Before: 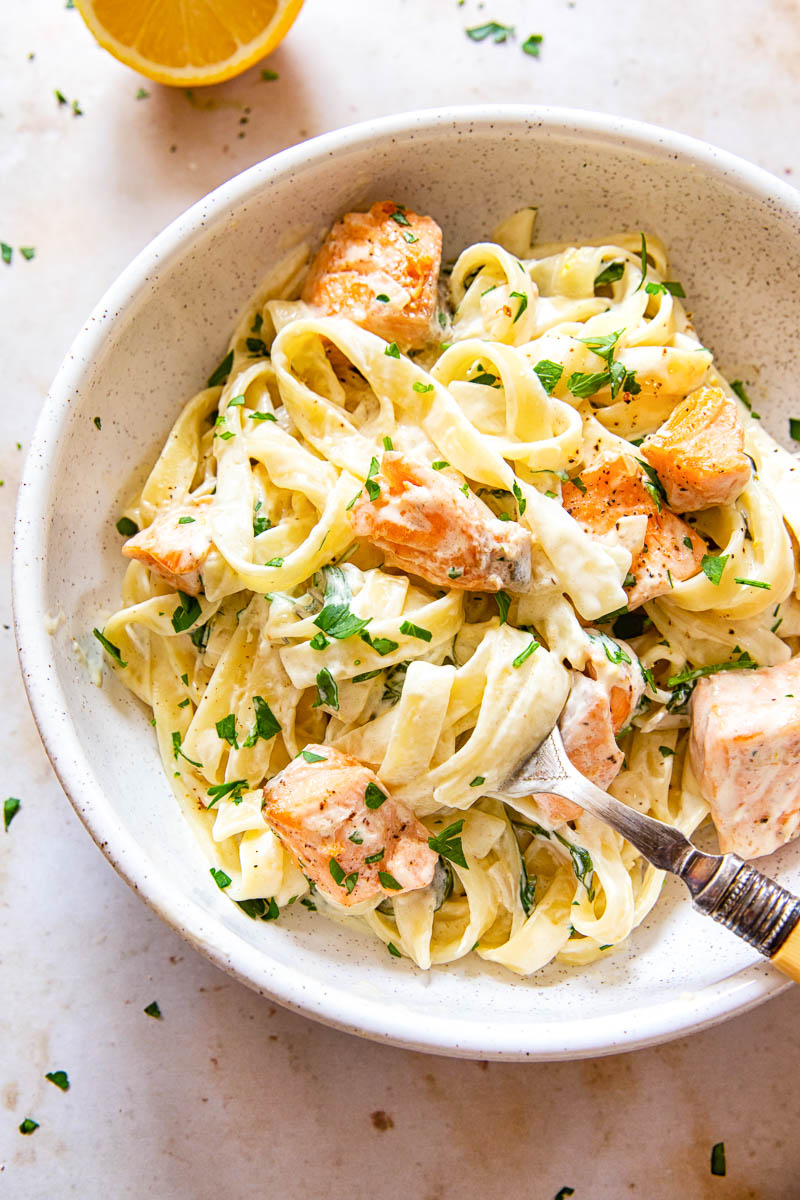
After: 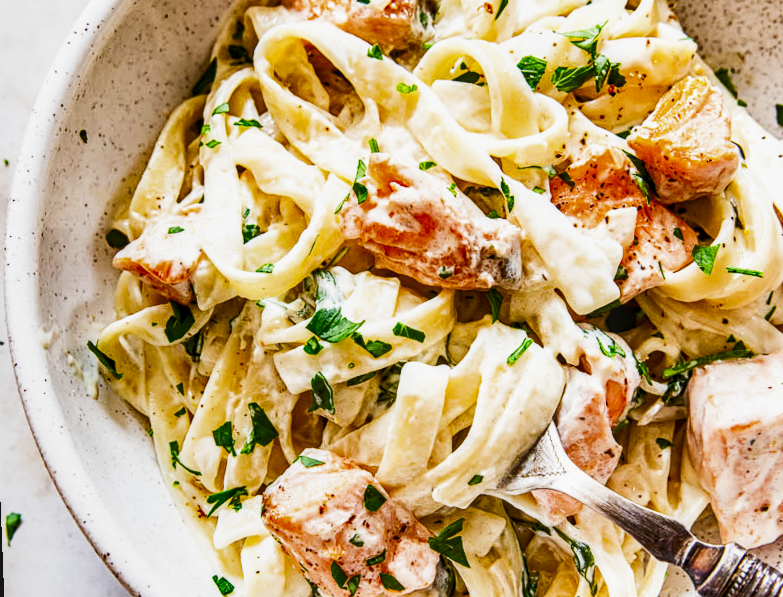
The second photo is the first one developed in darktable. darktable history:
crop and rotate: top 23.043%, bottom 23.437%
sigmoid: contrast 1.22, skew 0.65
shadows and highlights: radius 108.52, shadows 23.73, highlights -59.32, low approximation 0.01, soften with gaussian
local contrast: detail 130%
tone equalizer: -8 EV -0.75 EV, -7 EV -0.7 EV, -6 EV -0.6 EV, -5 EV -0.4 EV, -3 EV 0.4 EV, -2 EV 0.6 EV, -1 EV 0.7 EV, +0 EV 0.75 EV, edges refinement/feathering 500, mask exposure compensation -1.57 EV, preserve details no
rotate and perspective: rotation -2.12°, lens shift (vertical) 0.009, lens shift (horizontal) -0.008, automatic cropping original format, crop left 0.036, crop right 0.964, crop top 0.05, crop bottom 0.959
